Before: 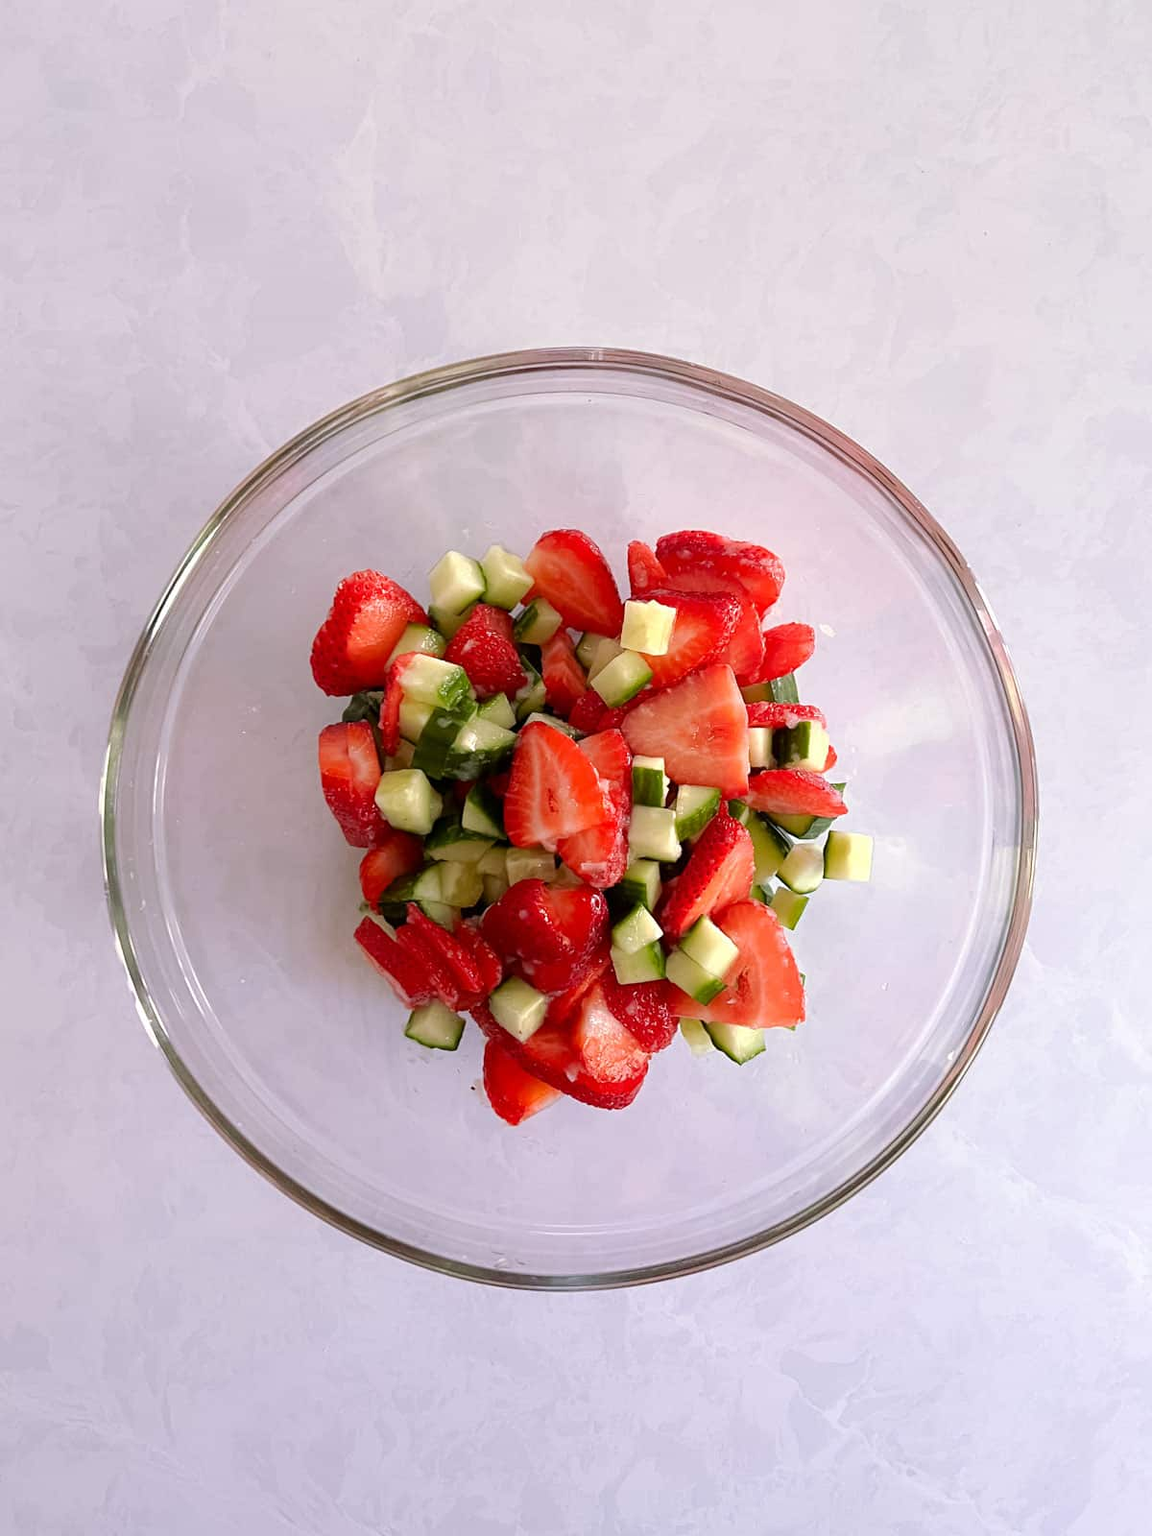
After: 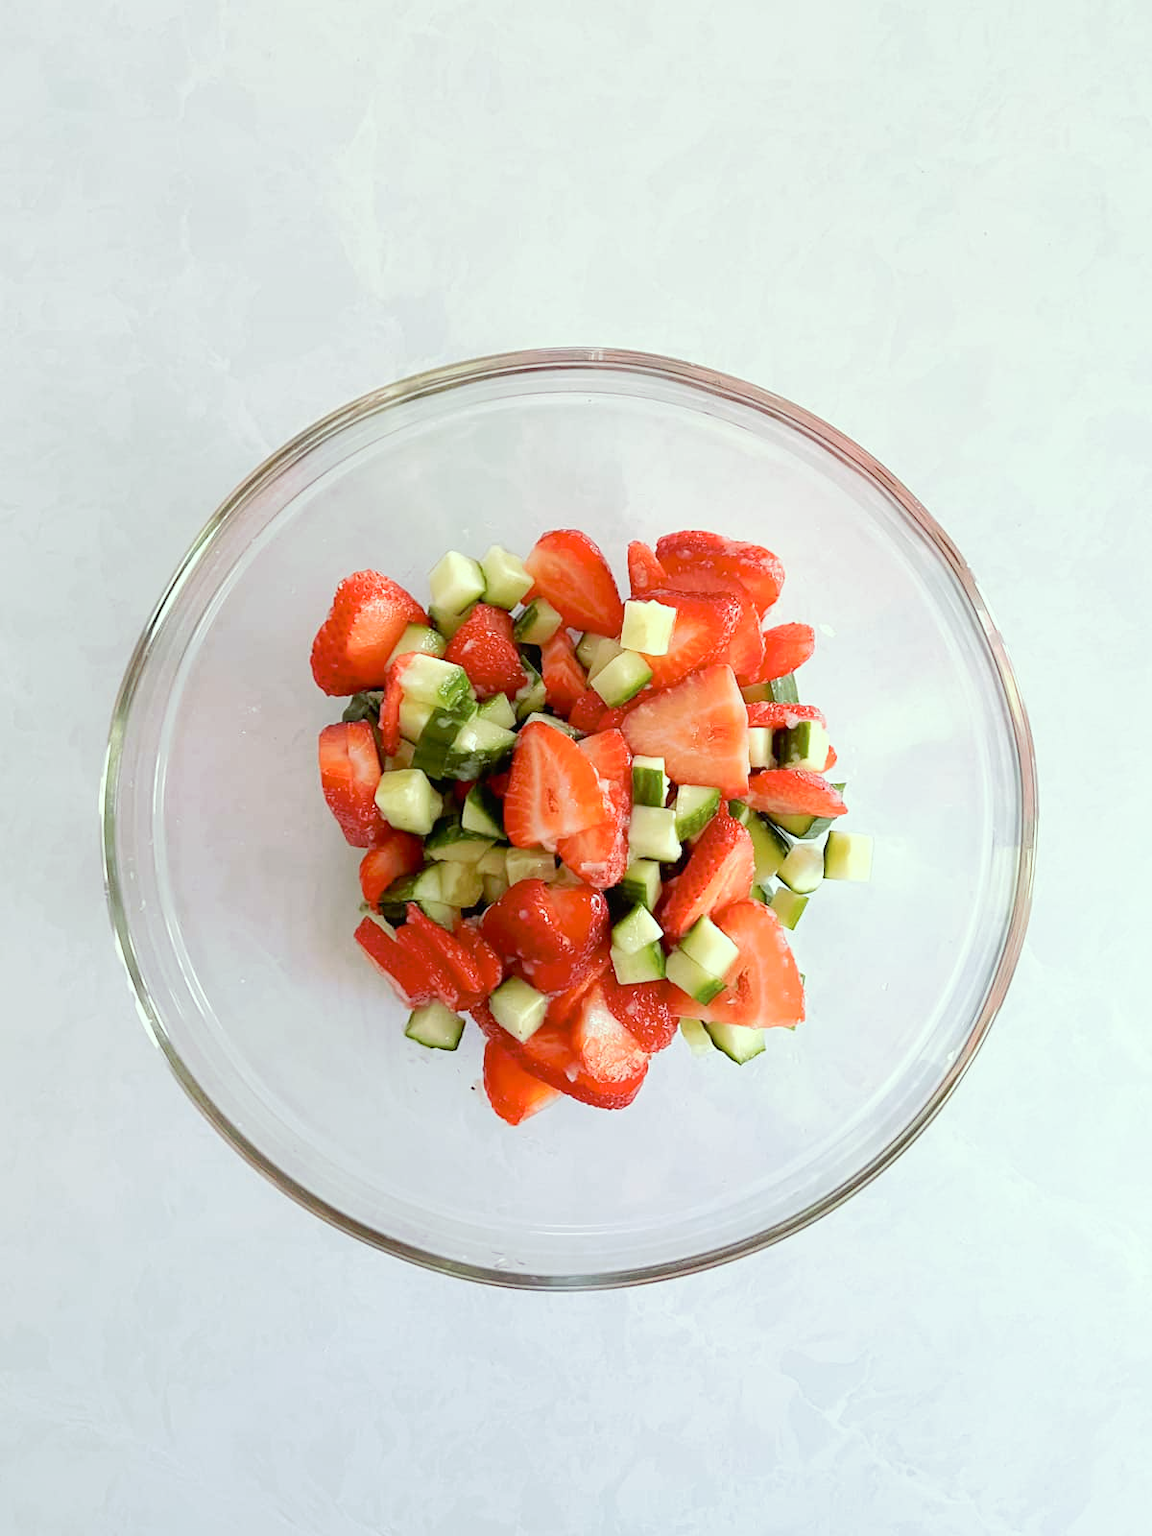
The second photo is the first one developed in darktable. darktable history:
color correction: highlights a* -8.56, highlights b* 3.72
tone curve: curves: ch0 [(0, 0) (0.003, 0.013) (0.011, 0.017) (0.025, 0.035) (0.044, 0.093) (0.069, 0.146) (0.1, 0.179) (0.136, 0.243) (0.177, 0.294) (0.224, 0.332) (0.277, 0.412) (0.335, 0.454) (0.399, 0.531) (0.468, 0.611) (0.543, 0.669) (0.623, 0.738) (0.709, 0.823) (0.801, 0.881) (0.898, 0.951) (1, 1)], preserve colors none
